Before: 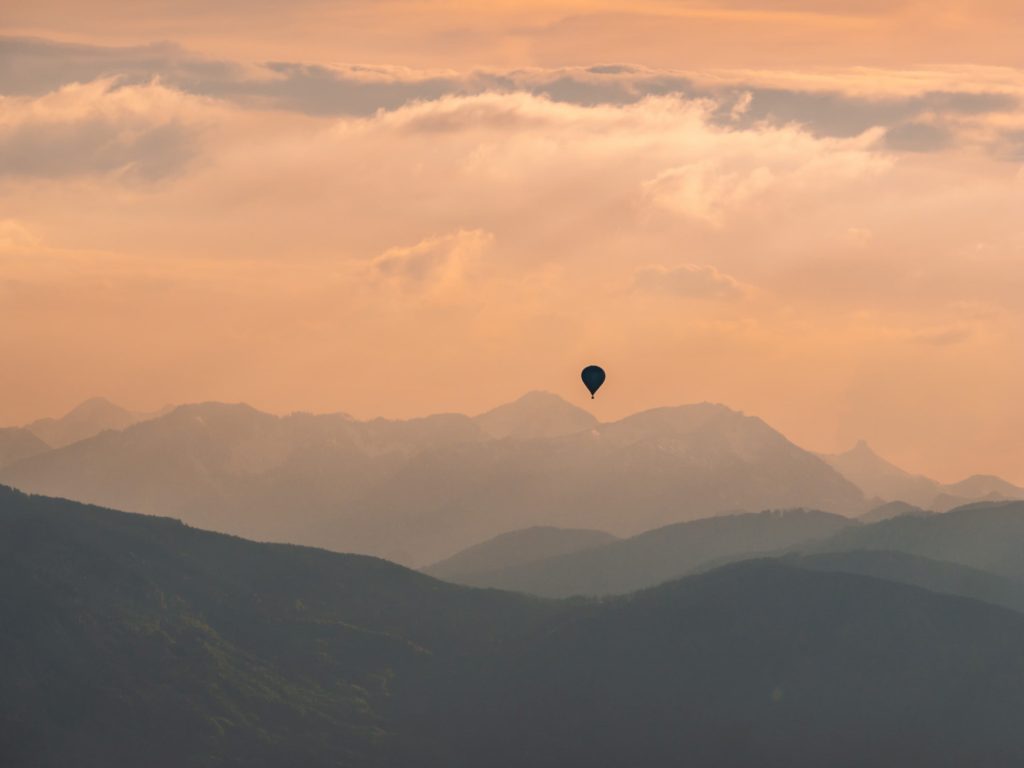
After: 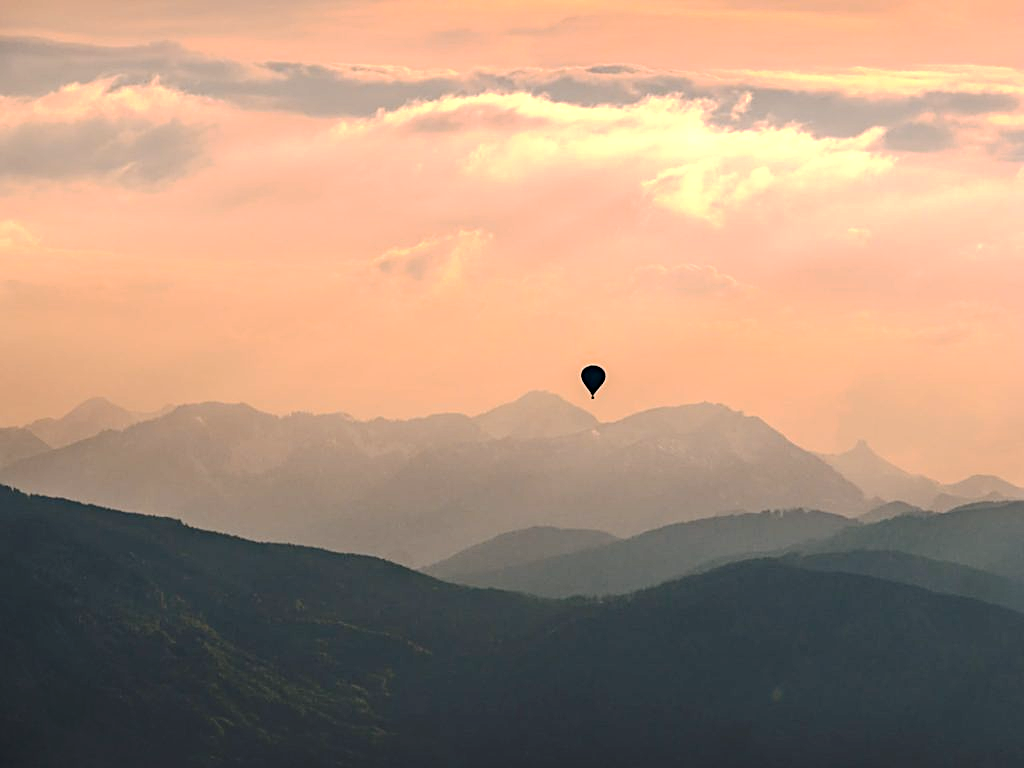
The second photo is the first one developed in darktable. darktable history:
tone curve: curves: ch0 [(0, 0) (0.003, 0.002) (0.011, 0.006) (0.025, 0.013) (0.044, 0.019) (0.069, 0.032) (0.1, 0.056) (0.136, 0.095) (0.177, 0.144) (0.224, 0.193) (0.277, 0.26) (0.335, 0.331) (0.399, 0.405) (0.468, 0.479) (0.543, 0.552) (0.623, 0.624) (0.709, 0.699) (0.801, 0.772) (0.898, 0.856) (1, 1)], preserve colors none
tone equalizer: -8 EV -0.75 EV, -7 EV -0.7 EV, -6 EV -0.6 EV, -5 EV -0.4 EV, -3 EV 0.4 EV, -2 EV 0.6 EV, -1 EV 0.7 EV, +0 EV 0.75 EV, edges refinement/feathering 500, mask exposure compensation -1.57 EV, preserve details no
sharpen: on, module defaults
haze removal: compatibility mode true, adaptive false
